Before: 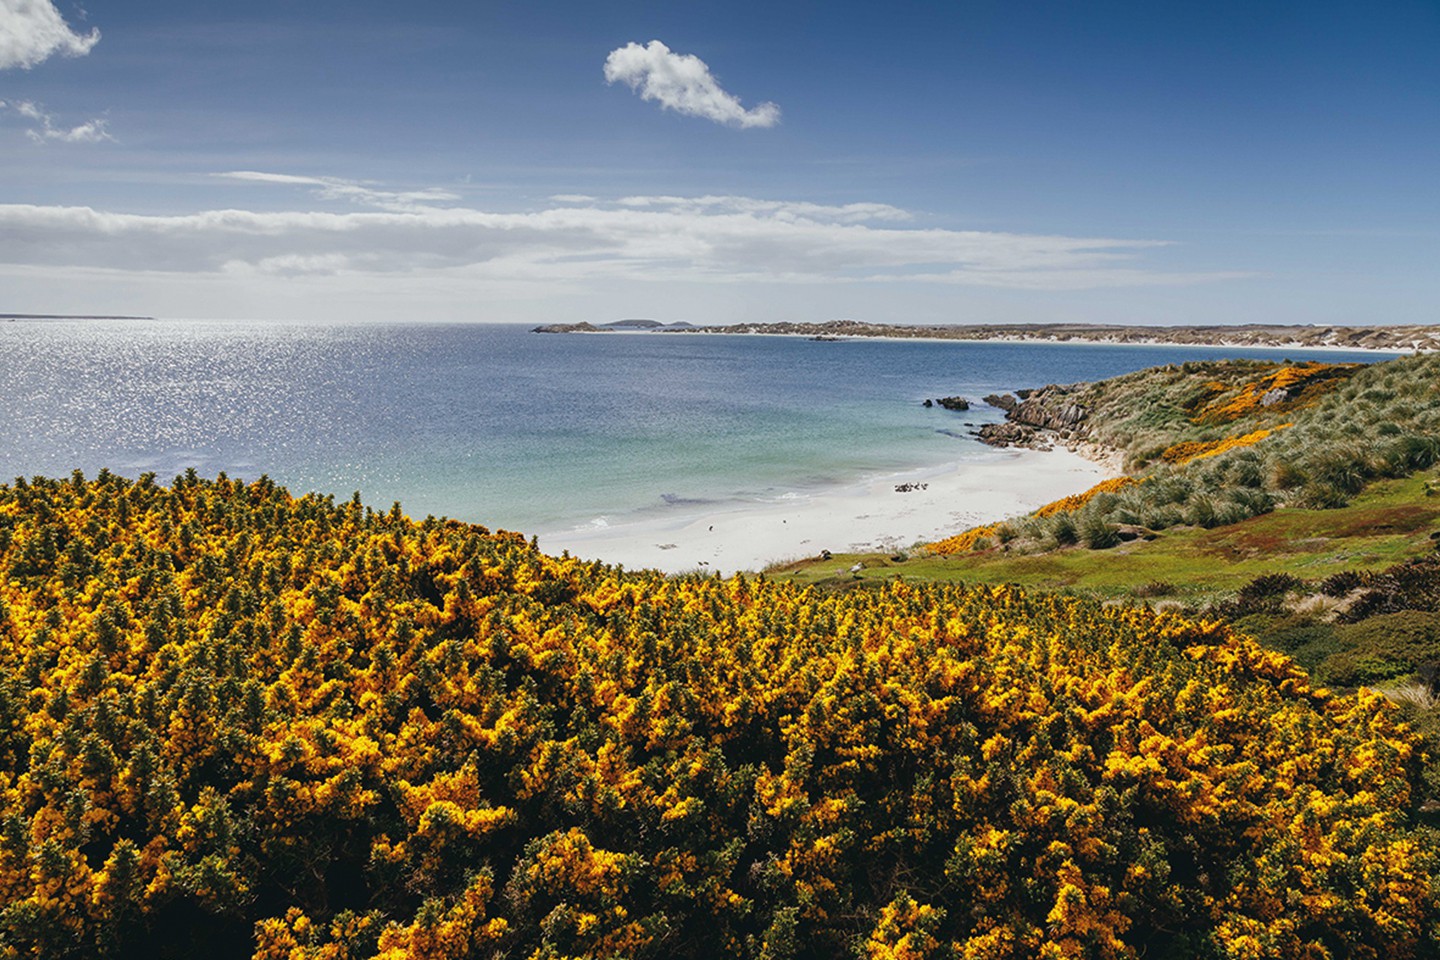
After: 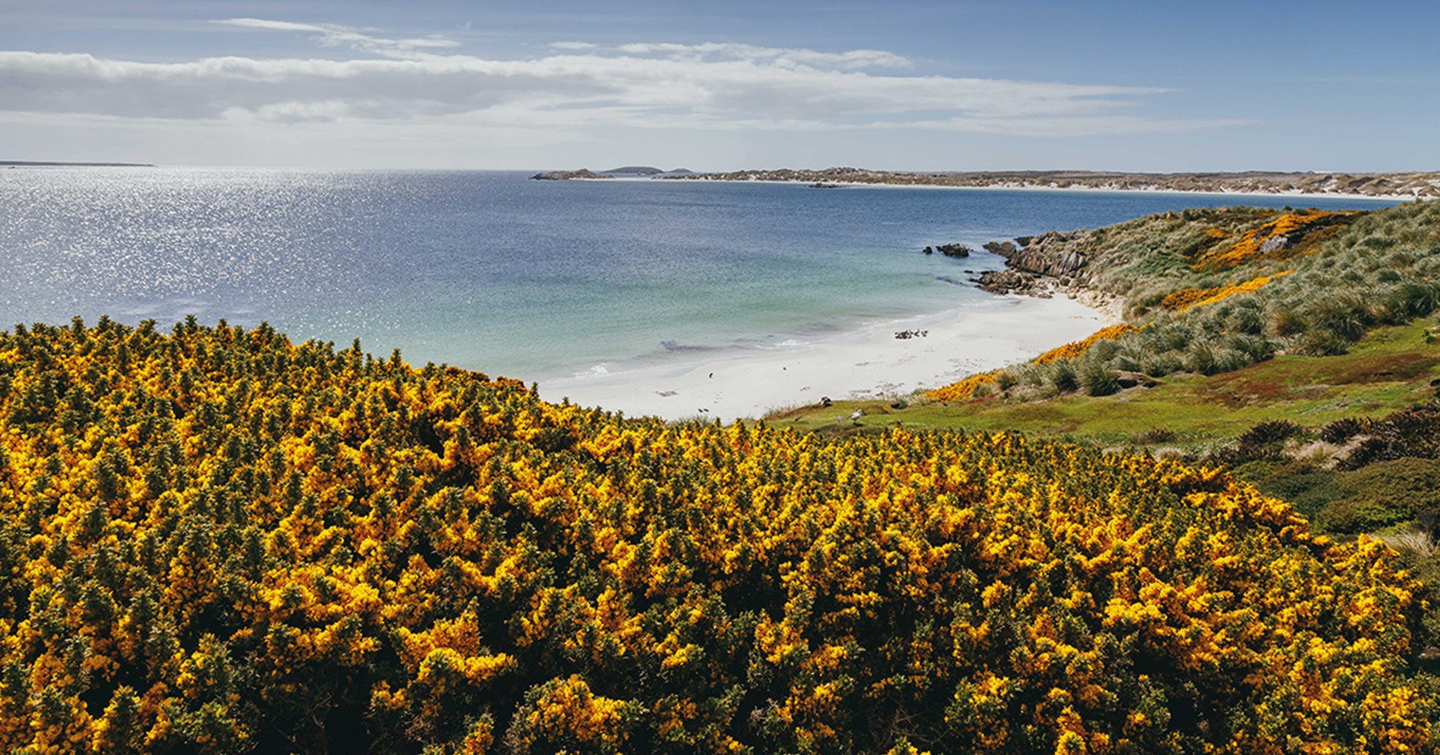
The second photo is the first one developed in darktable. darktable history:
crop and rotate: top 15.969%, bottom 5.351%
